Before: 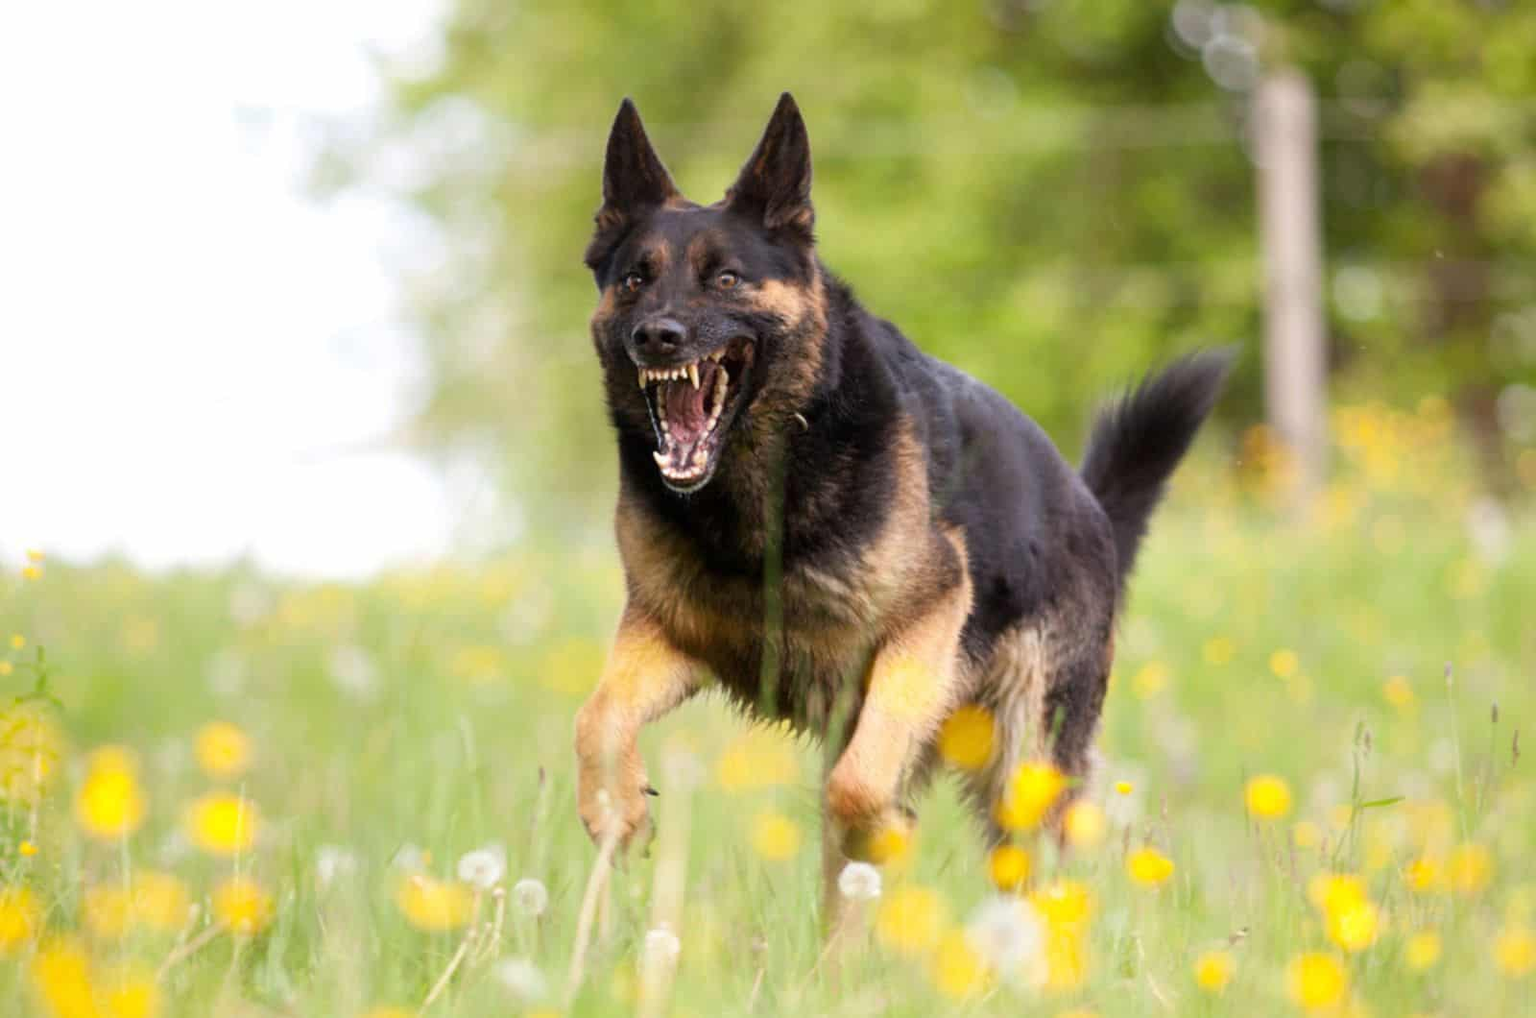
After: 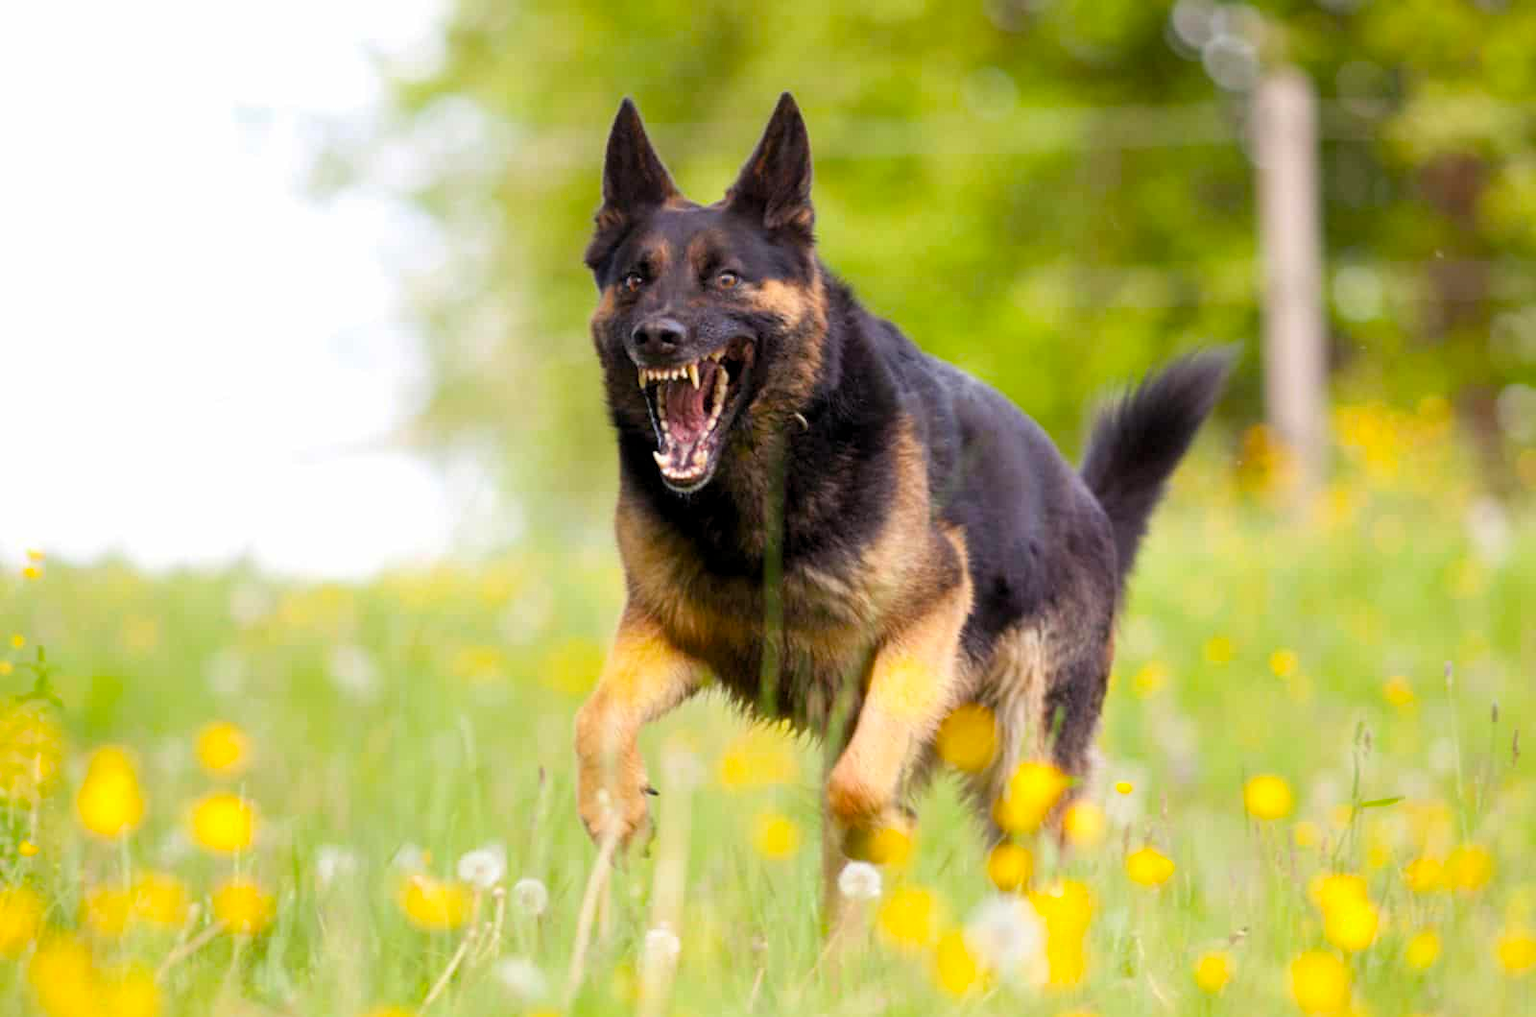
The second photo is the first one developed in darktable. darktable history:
color balance rgb: shadows lift › chroma 3.087%, shadows lift › hue 281.38°, perceptual saturation grading › global saturation 25.6%
levels: black 0.063%, levels [0.018, 0.493, 1]
